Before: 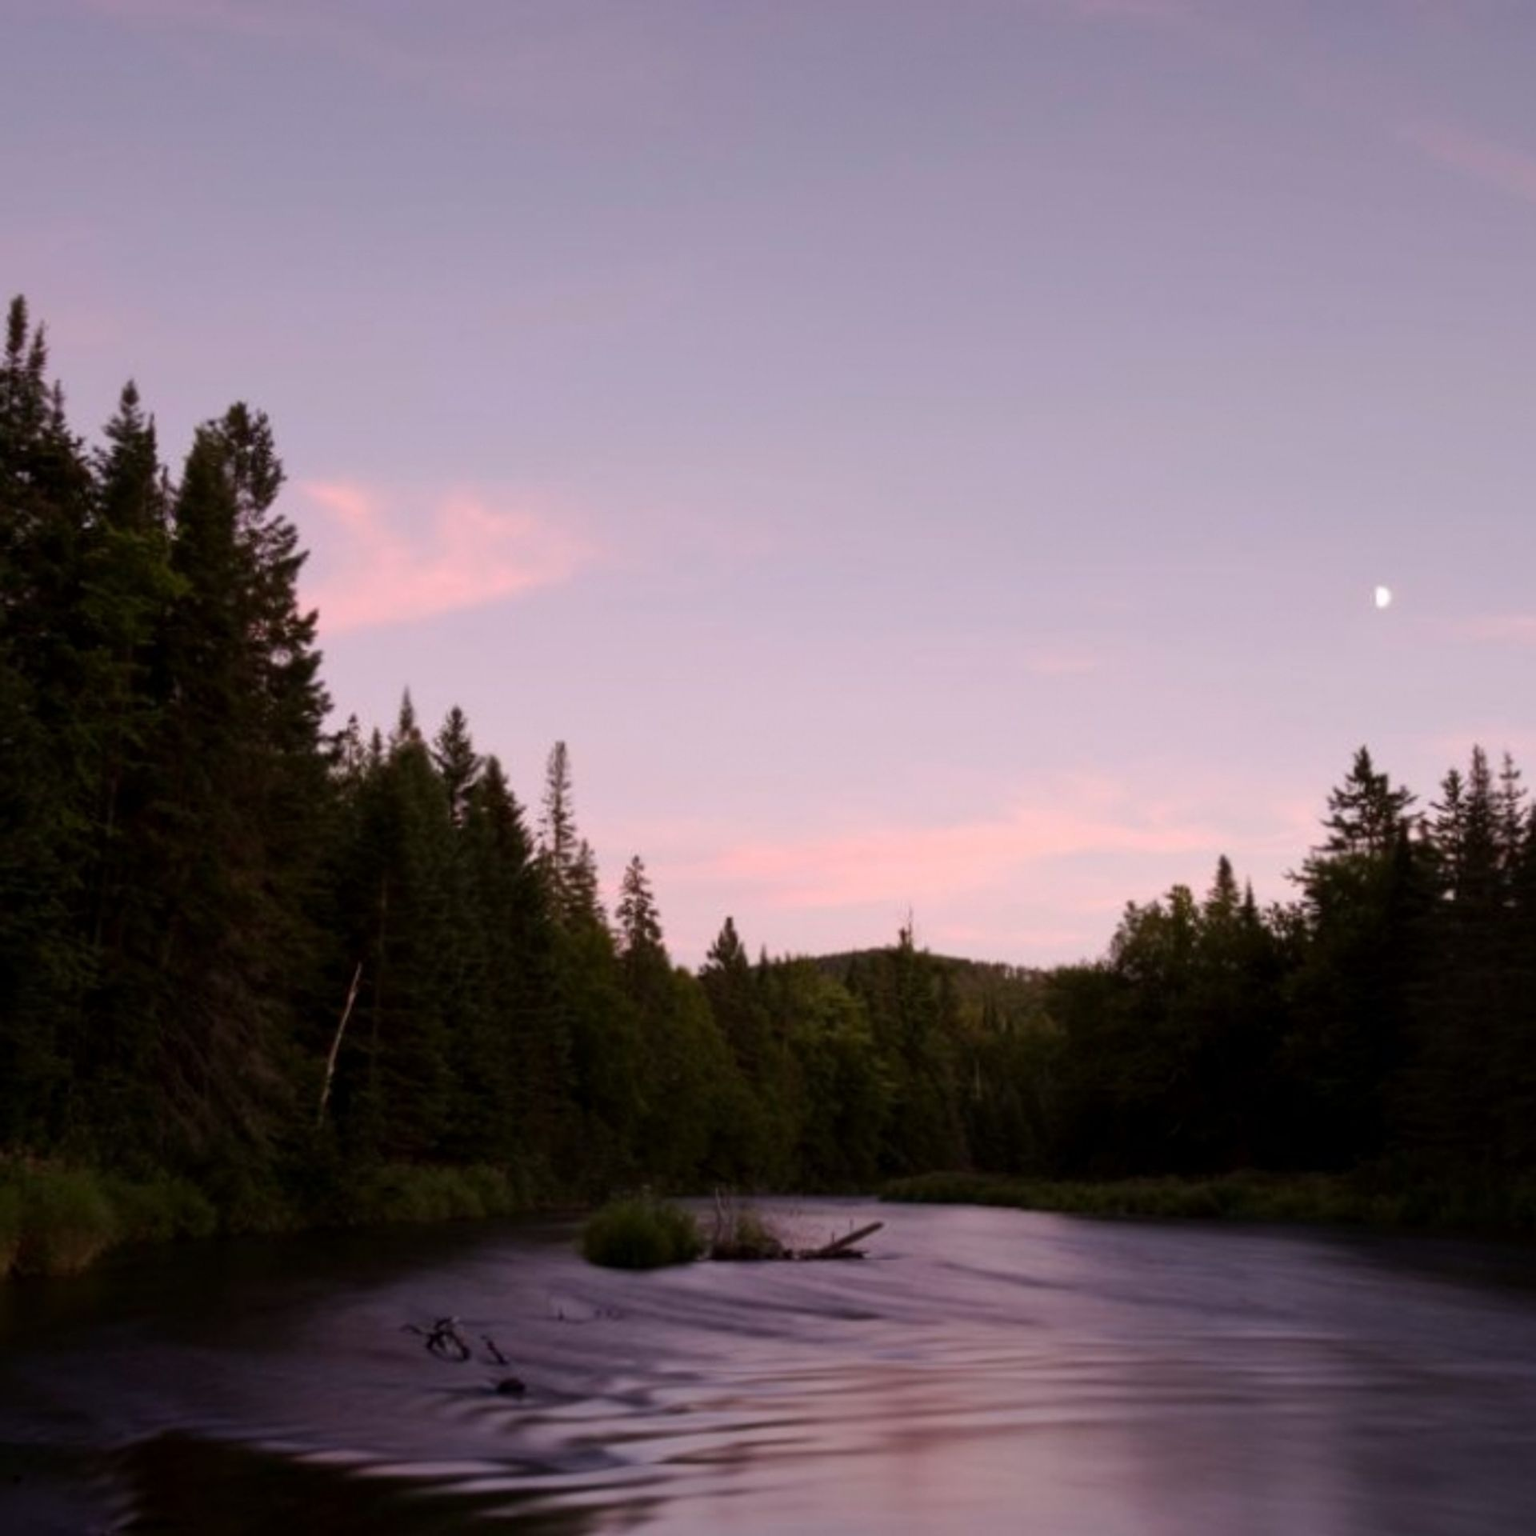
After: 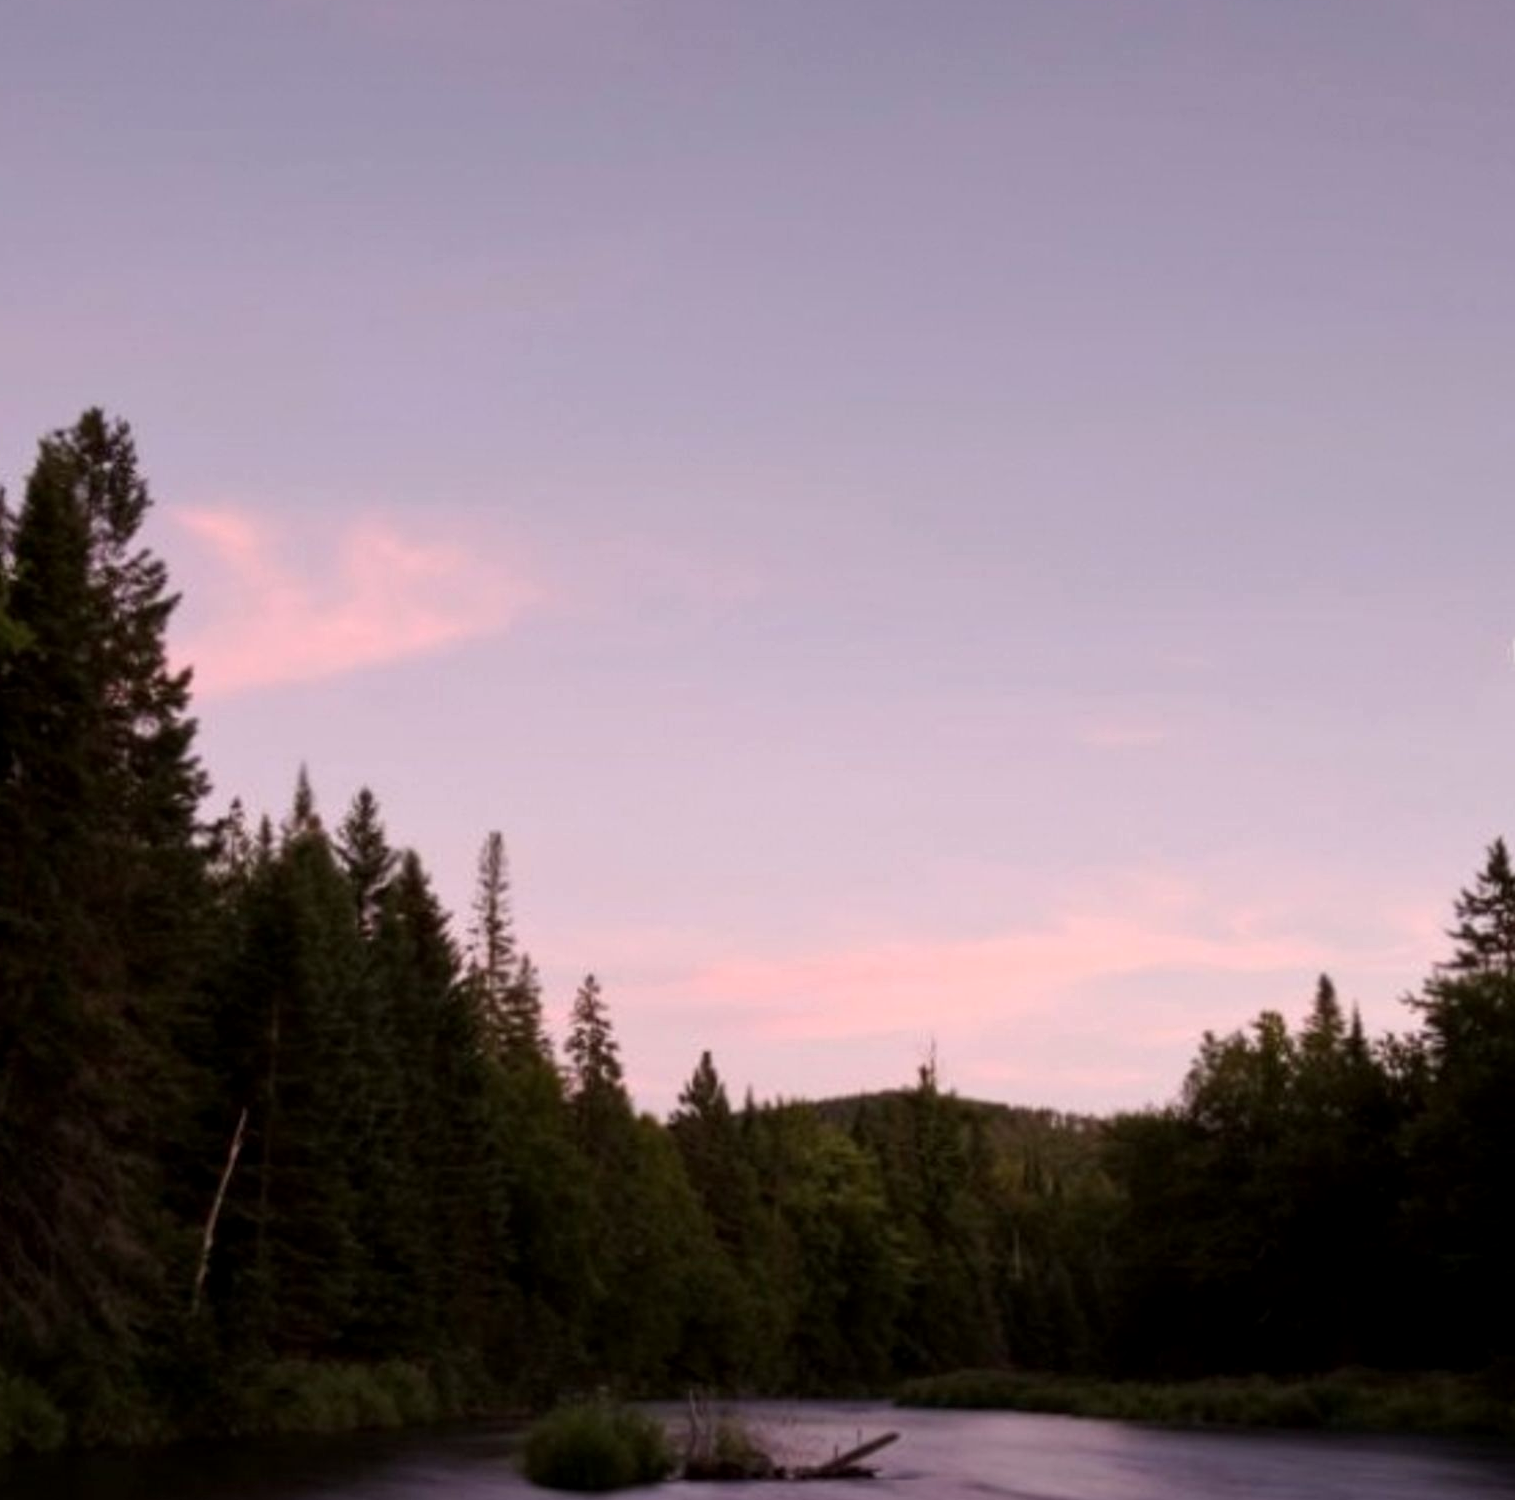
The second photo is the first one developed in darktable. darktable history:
crop and rotate: left 10.681%, top 4.976%, right 10.377%, bottom 16.889%
tone equalizer: edges refinement/feathering 500, mask exposure compensation -1.57 EV, preserve details no
local contrast: highlights 105%, shadows 99%, detail 120%, midtone range 0.2
